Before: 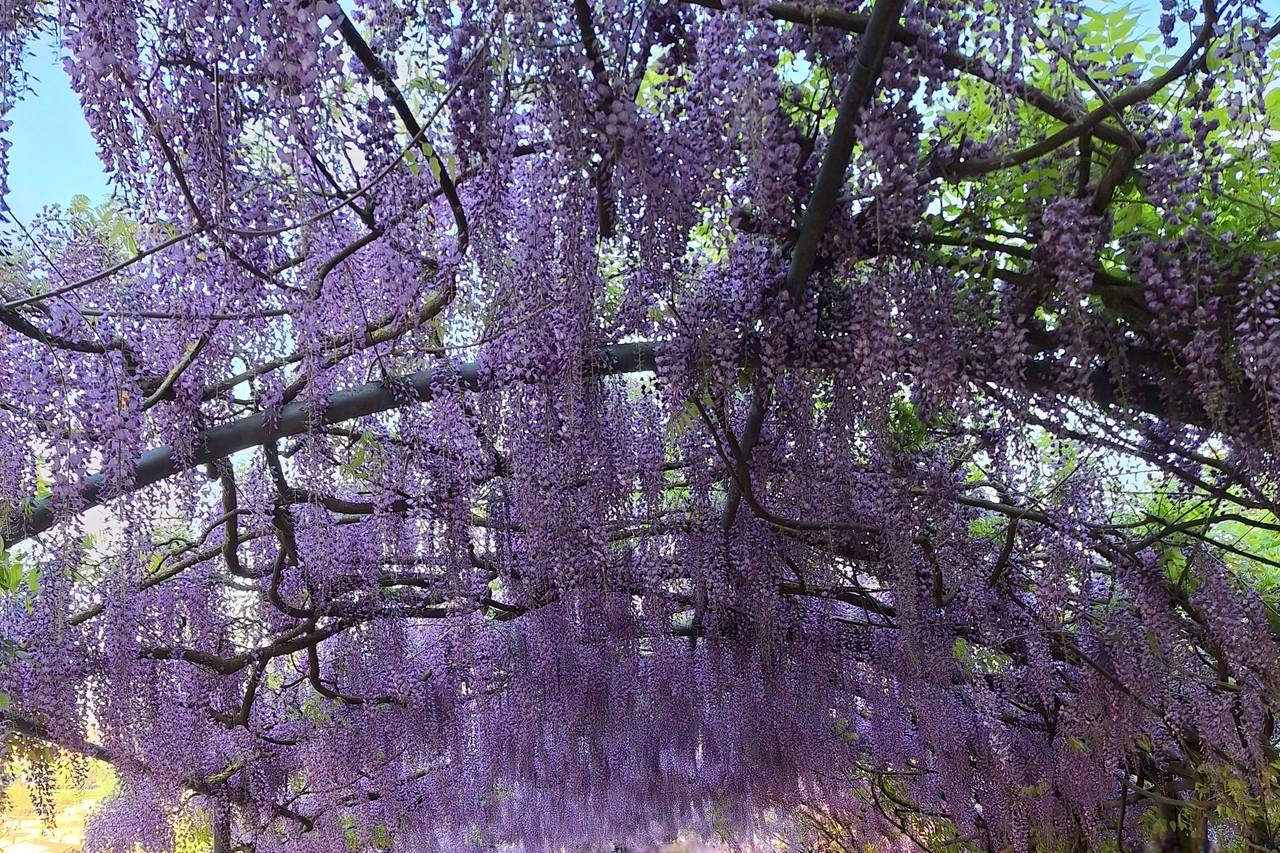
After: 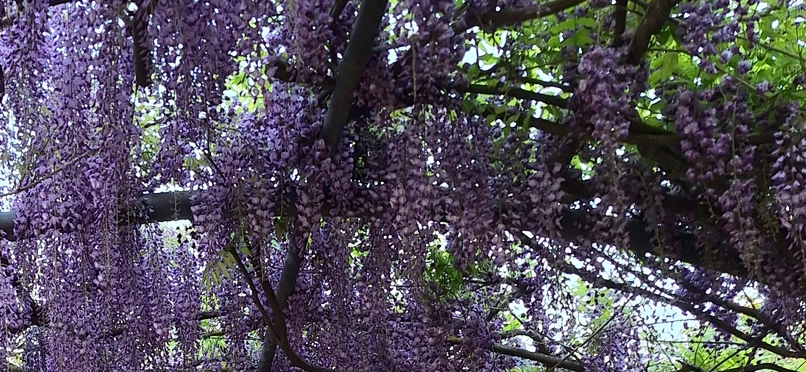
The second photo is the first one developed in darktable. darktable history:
crop: left 36.275%, top 17.809%, right 0.698%, bottom 38.572%
contrast brightness saturation: contrast 0.137
